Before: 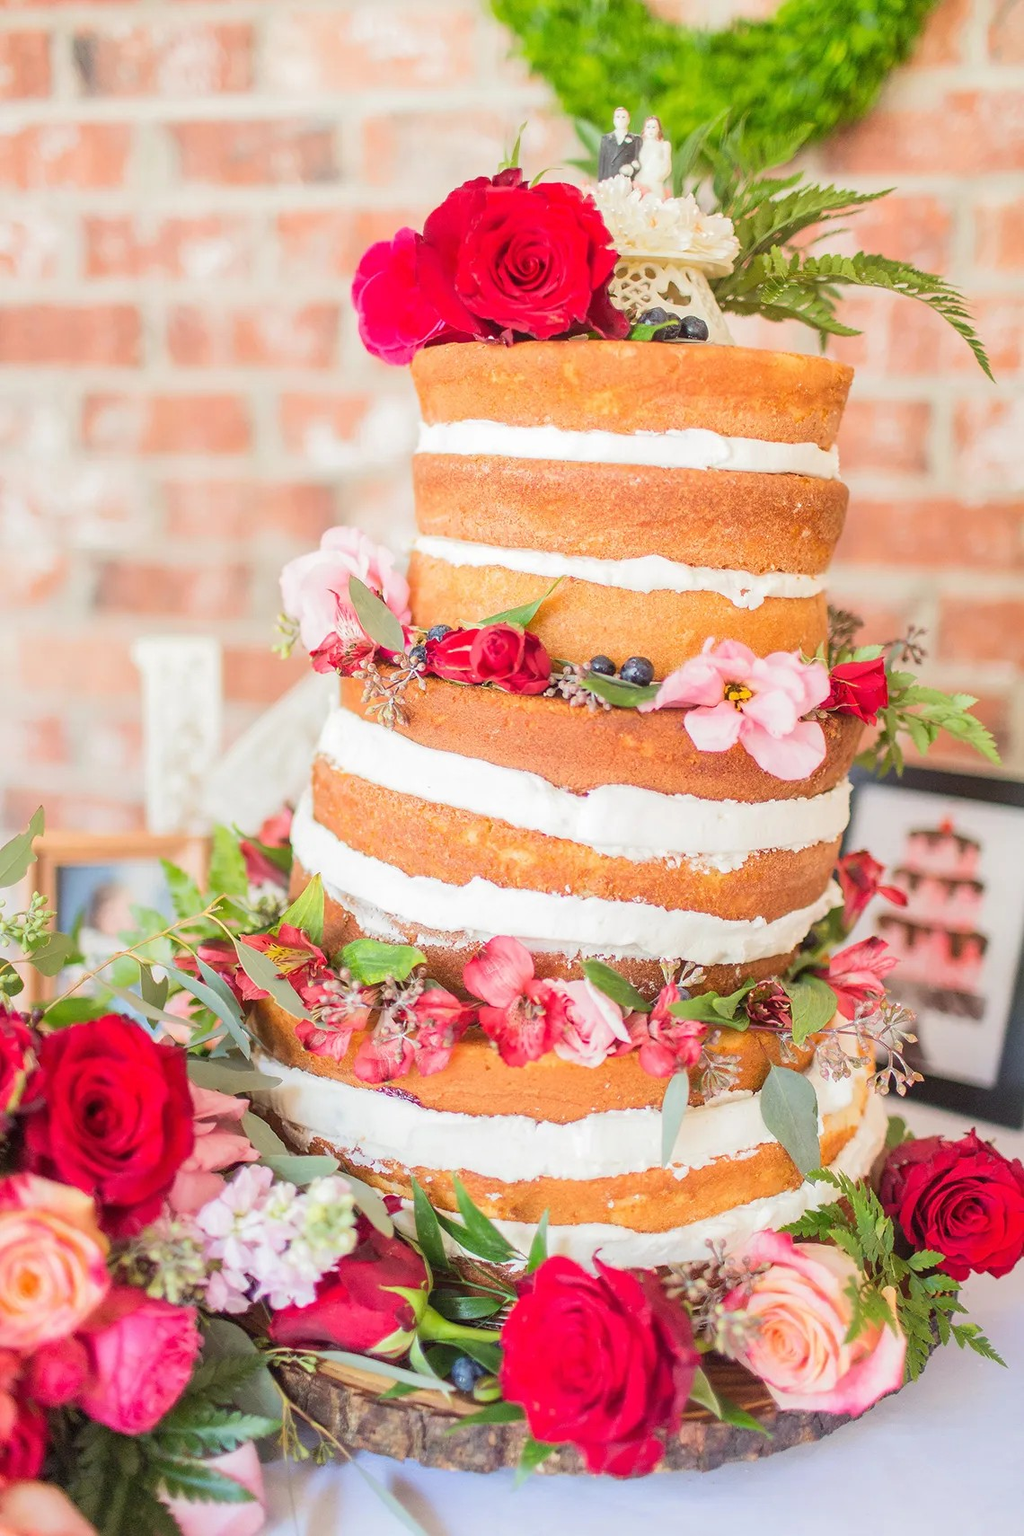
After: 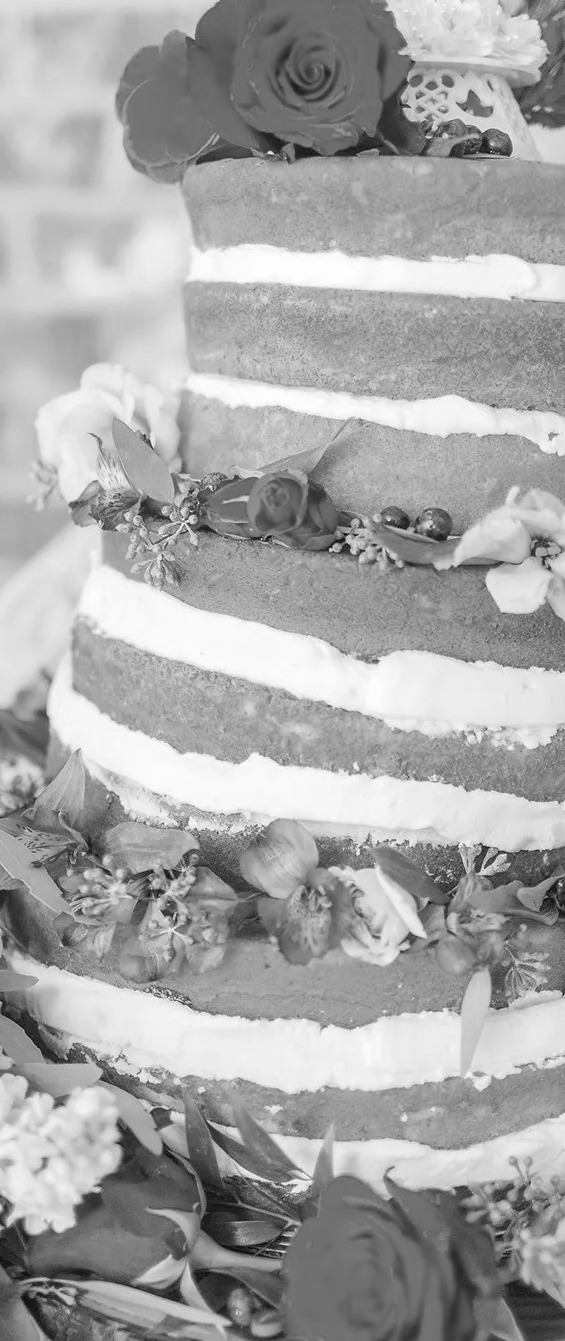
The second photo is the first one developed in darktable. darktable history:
crop and rotate: angle 0.015°, left 24.225%, top 13.057%, right 26.145%, bottom 8.436%
color calibration: output gray [0.21, 0.42, 0.37, 0], illuminant F (fluorescent), F source F9 (Cool White Deluxe 4150 K) – high CRI, x 0.374, y 0.373, temperature 4154.05 K
